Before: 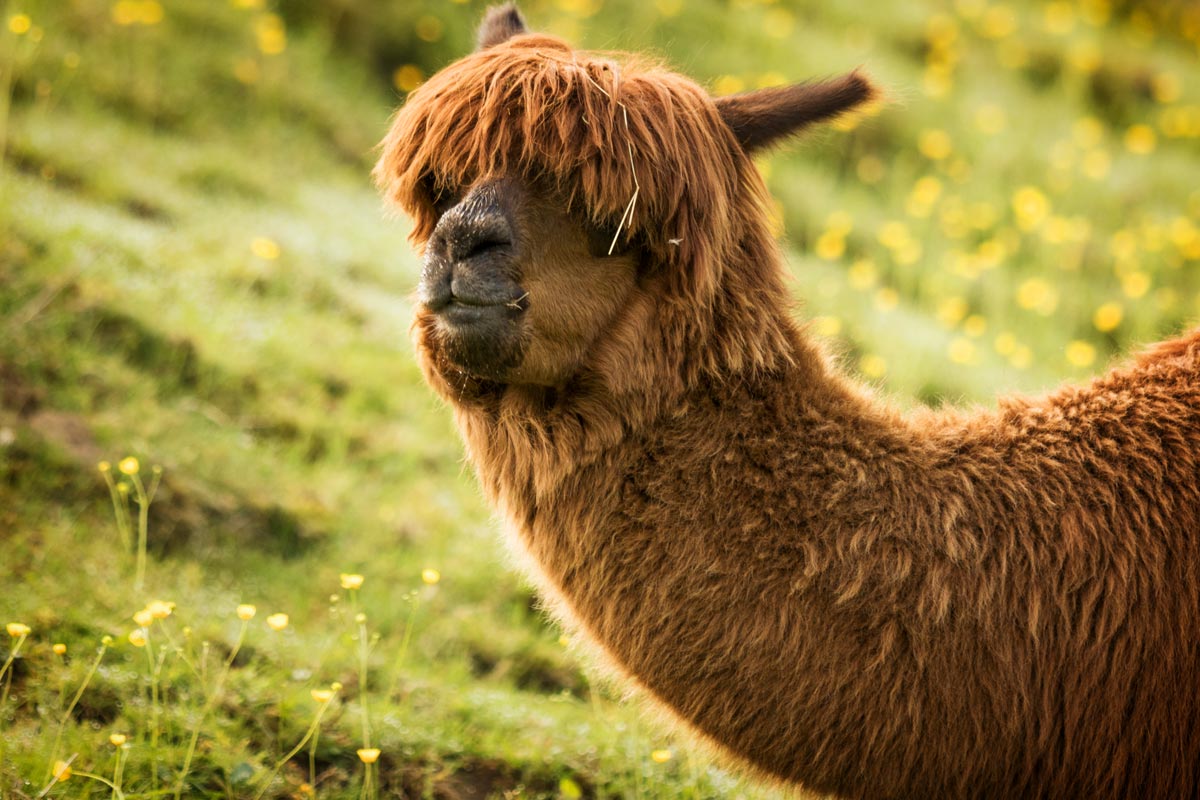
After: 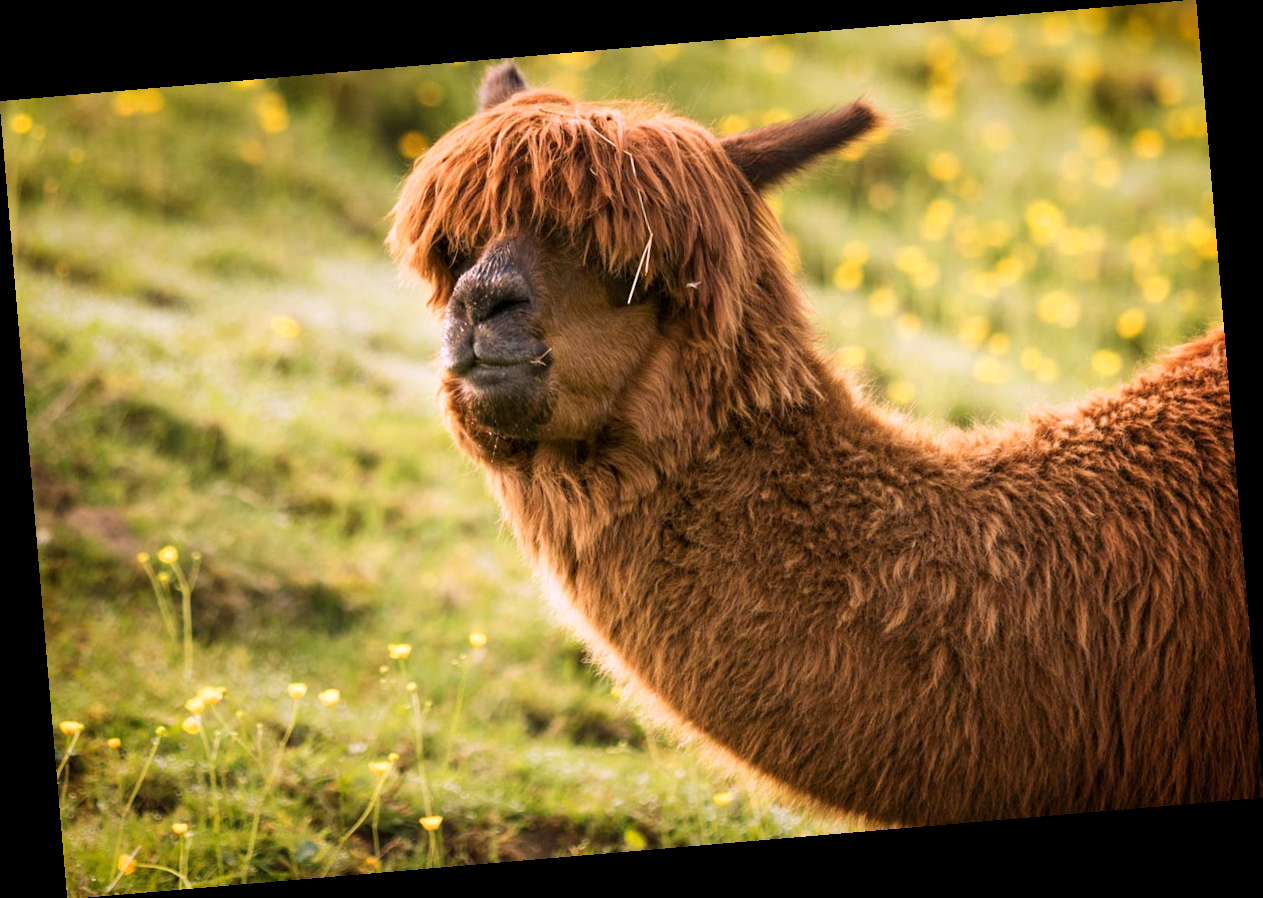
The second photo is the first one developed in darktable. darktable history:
white balance: red 1.066, blue 1.119
tone equalizer: on, module defaults
rotate and perspective: rotation -4.86°, automatic cropping off
